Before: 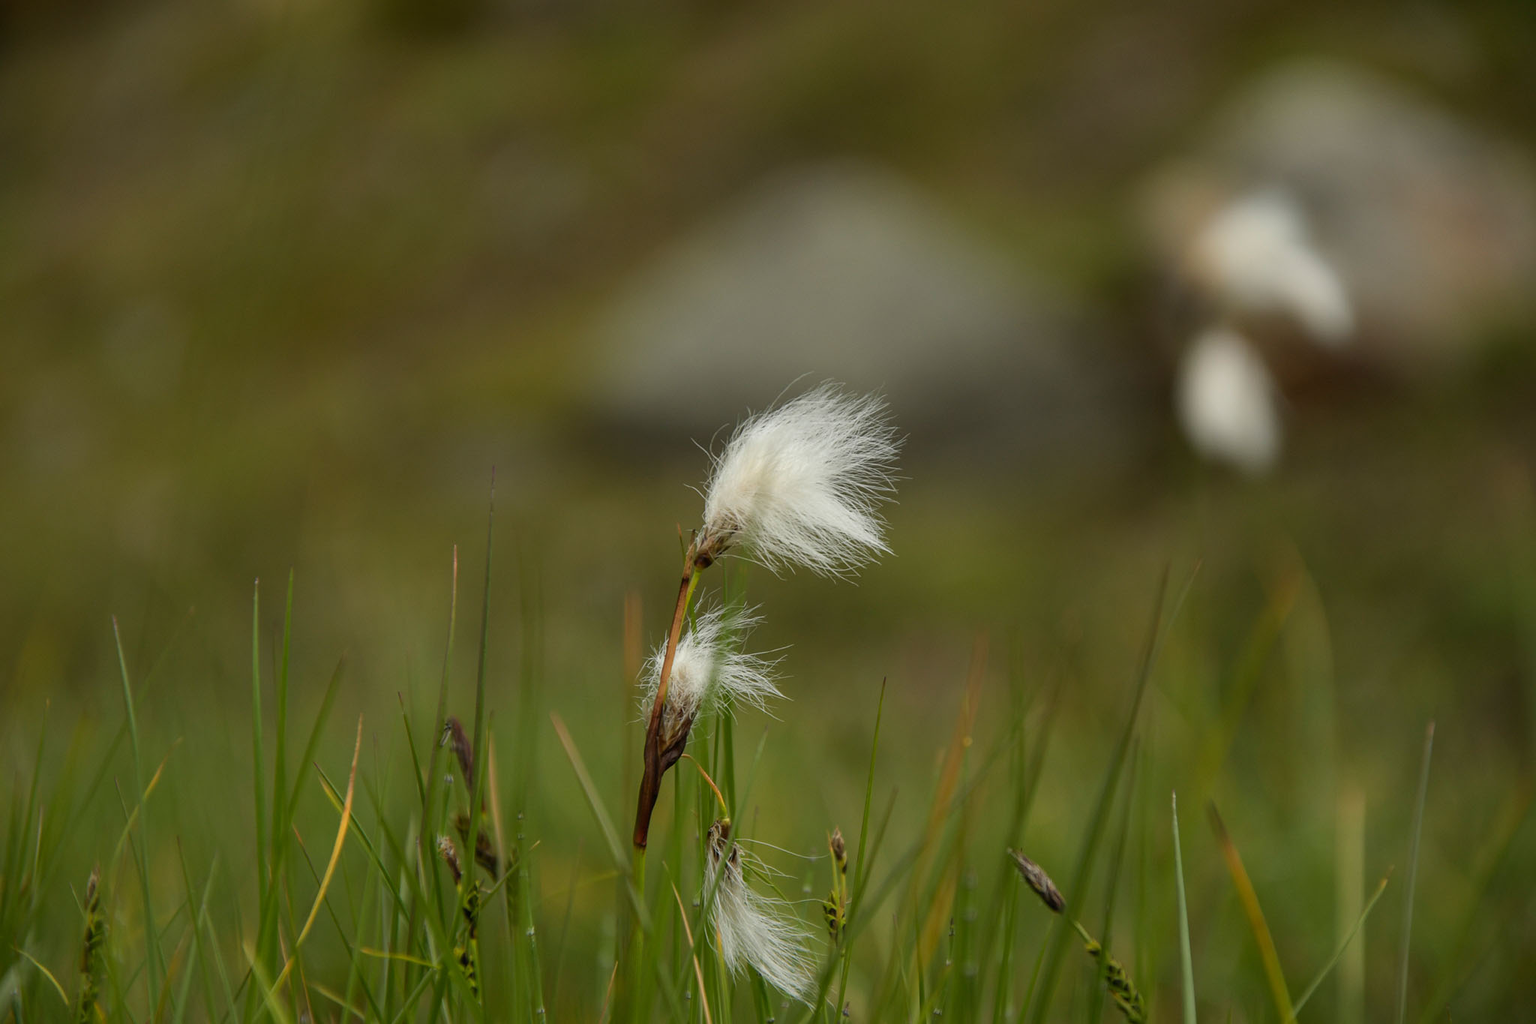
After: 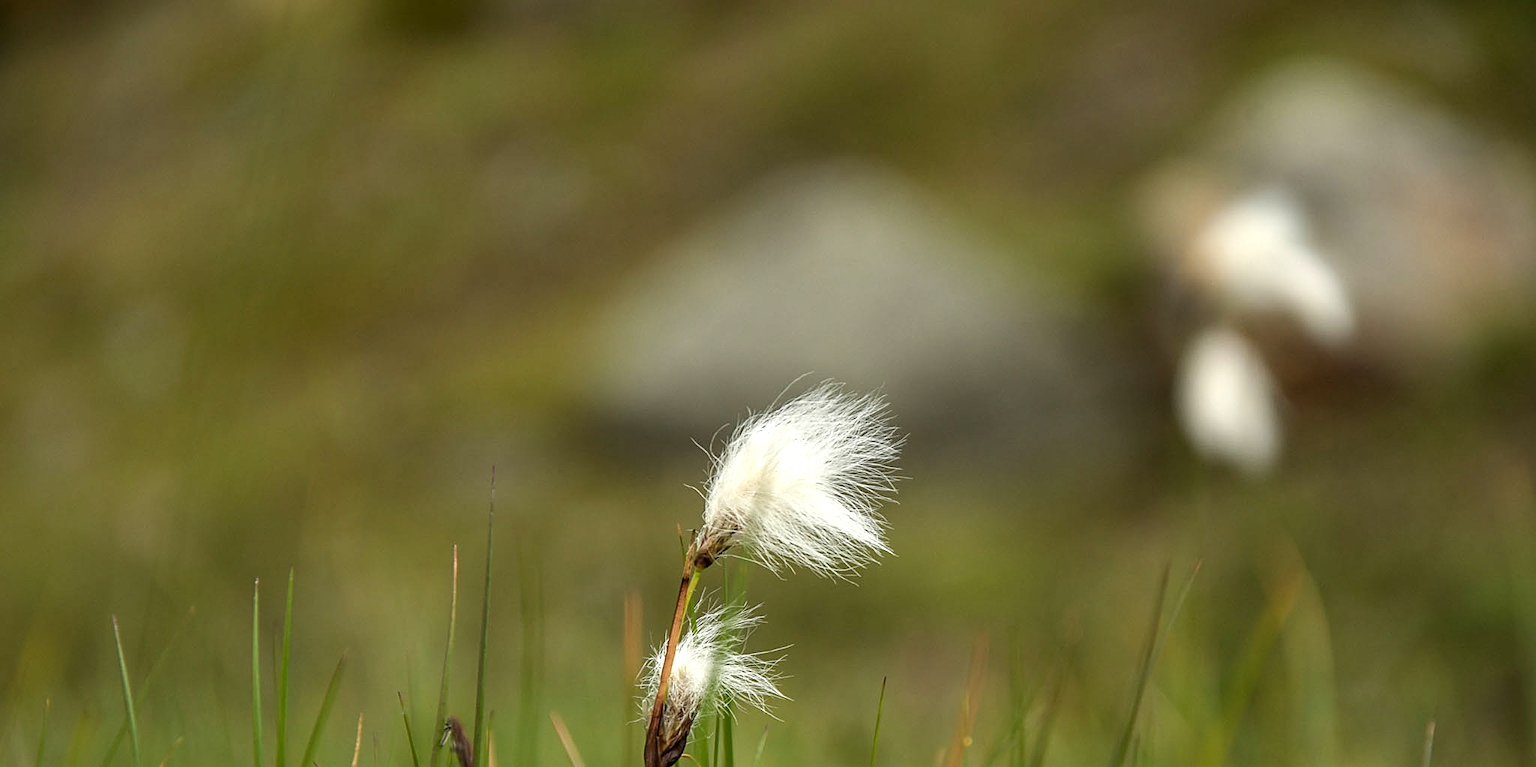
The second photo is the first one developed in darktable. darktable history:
sharpen: on, module defaults
crop: bottom 24.988%
exposure: black level correction 0, exposure 0.68 EV, compensate exposure bias true, compensate highlight preservation false
local contrast: on, module defaults
